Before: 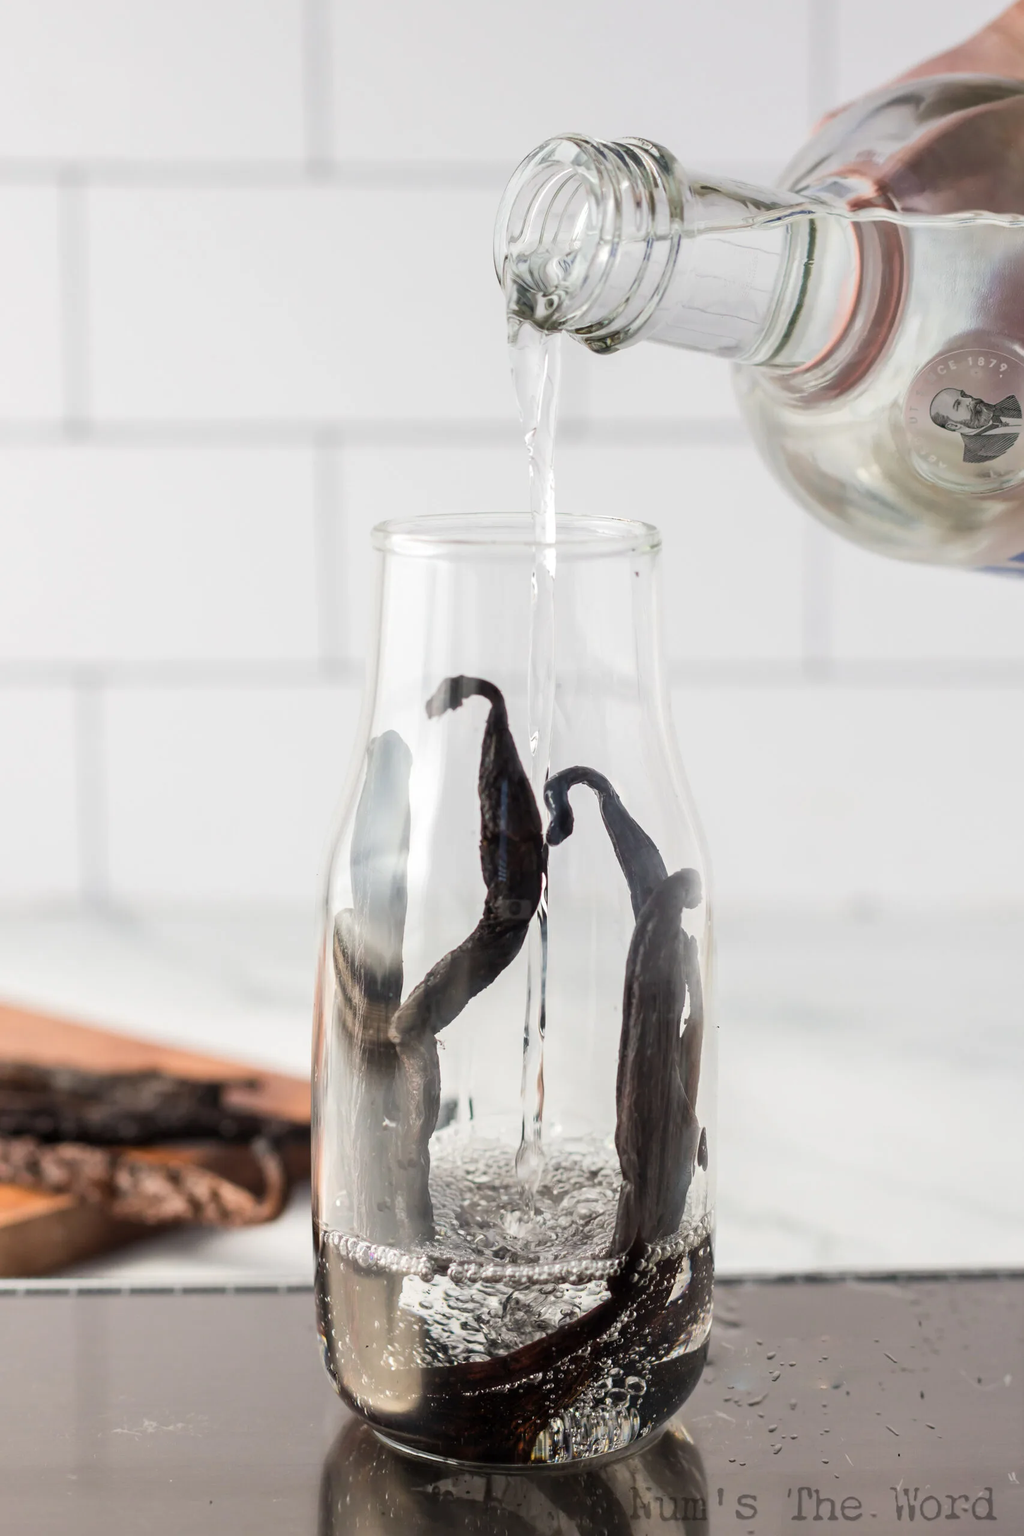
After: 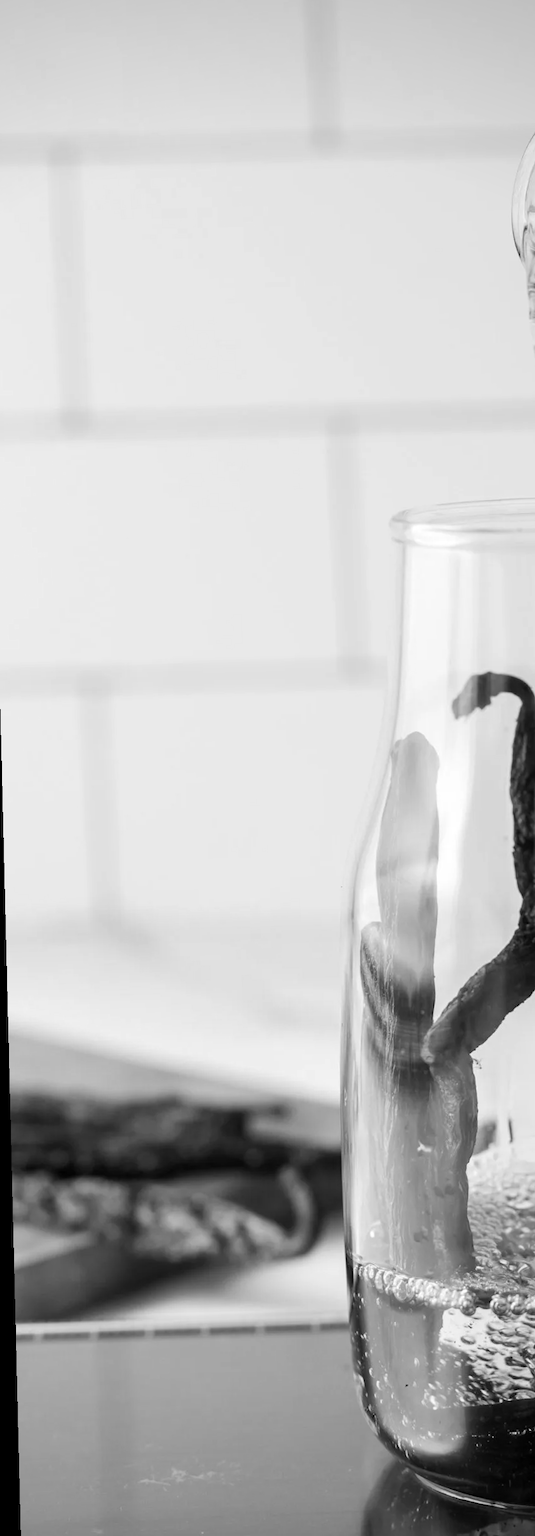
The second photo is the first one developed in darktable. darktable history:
vignetting: on, module defaults
crop and rotate: left 0%, top 0%, right 50.845%
rotate and perspective: rotation -1.42°, crop left 0.016, crop right 0.984, crop top 0.035, crop bottom 0.965
monochrome: on, module defaults
